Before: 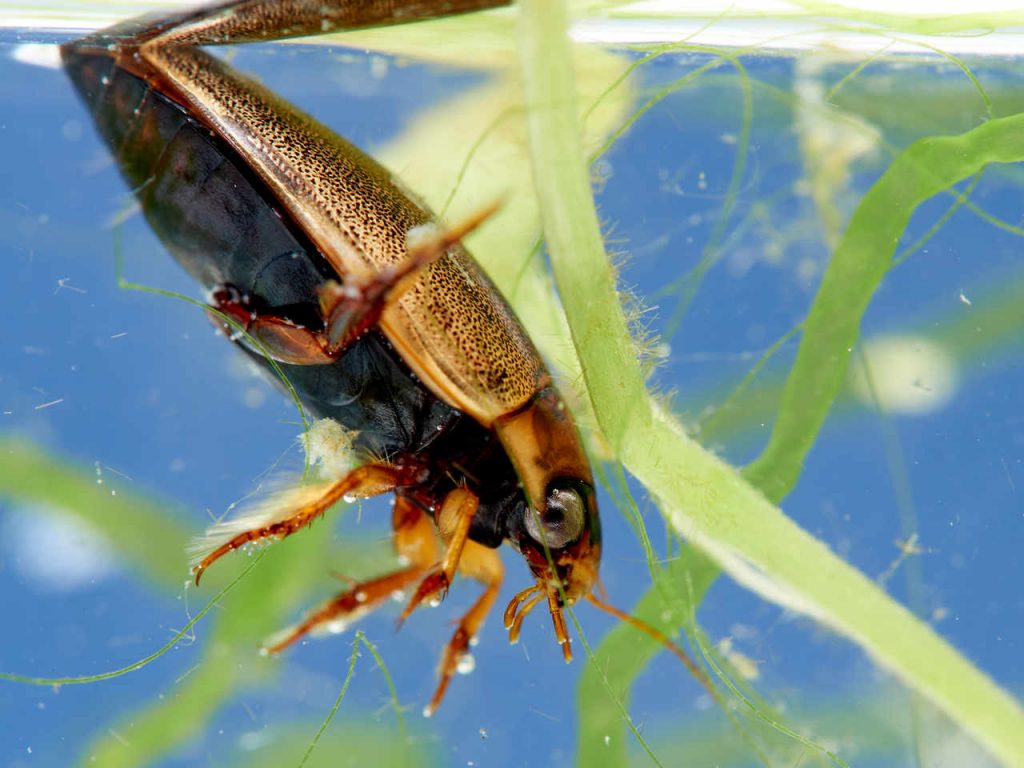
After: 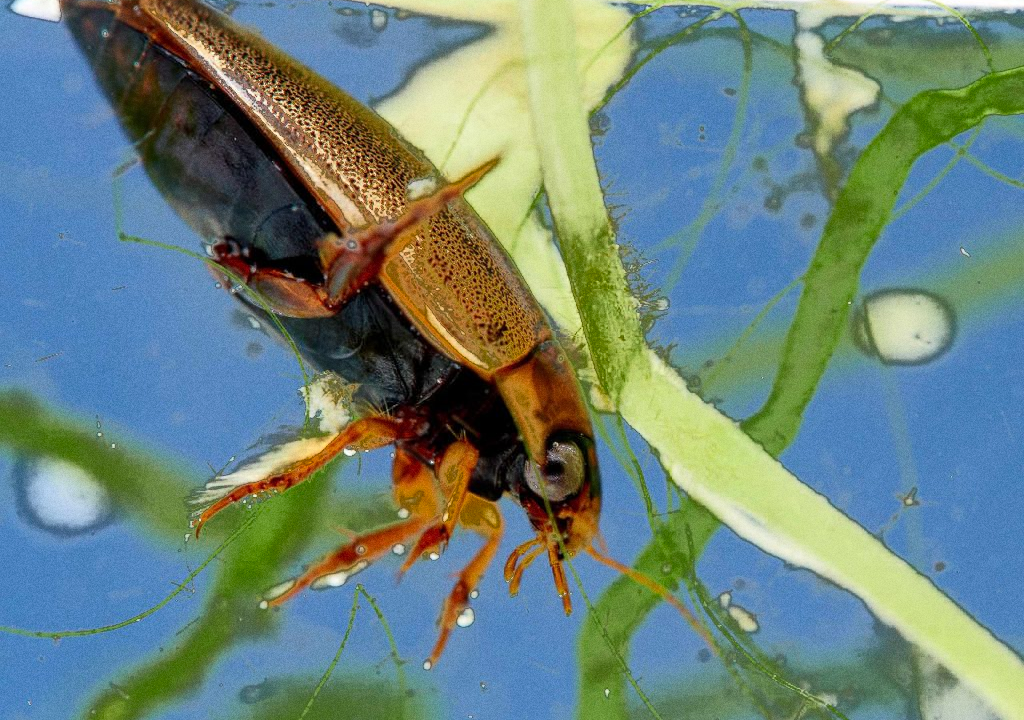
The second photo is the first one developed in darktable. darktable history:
crop and rotate: top 6.25%
fill light: exposure -0.73 EV, center 0.69, width 2.2
grain: on, module defaults
